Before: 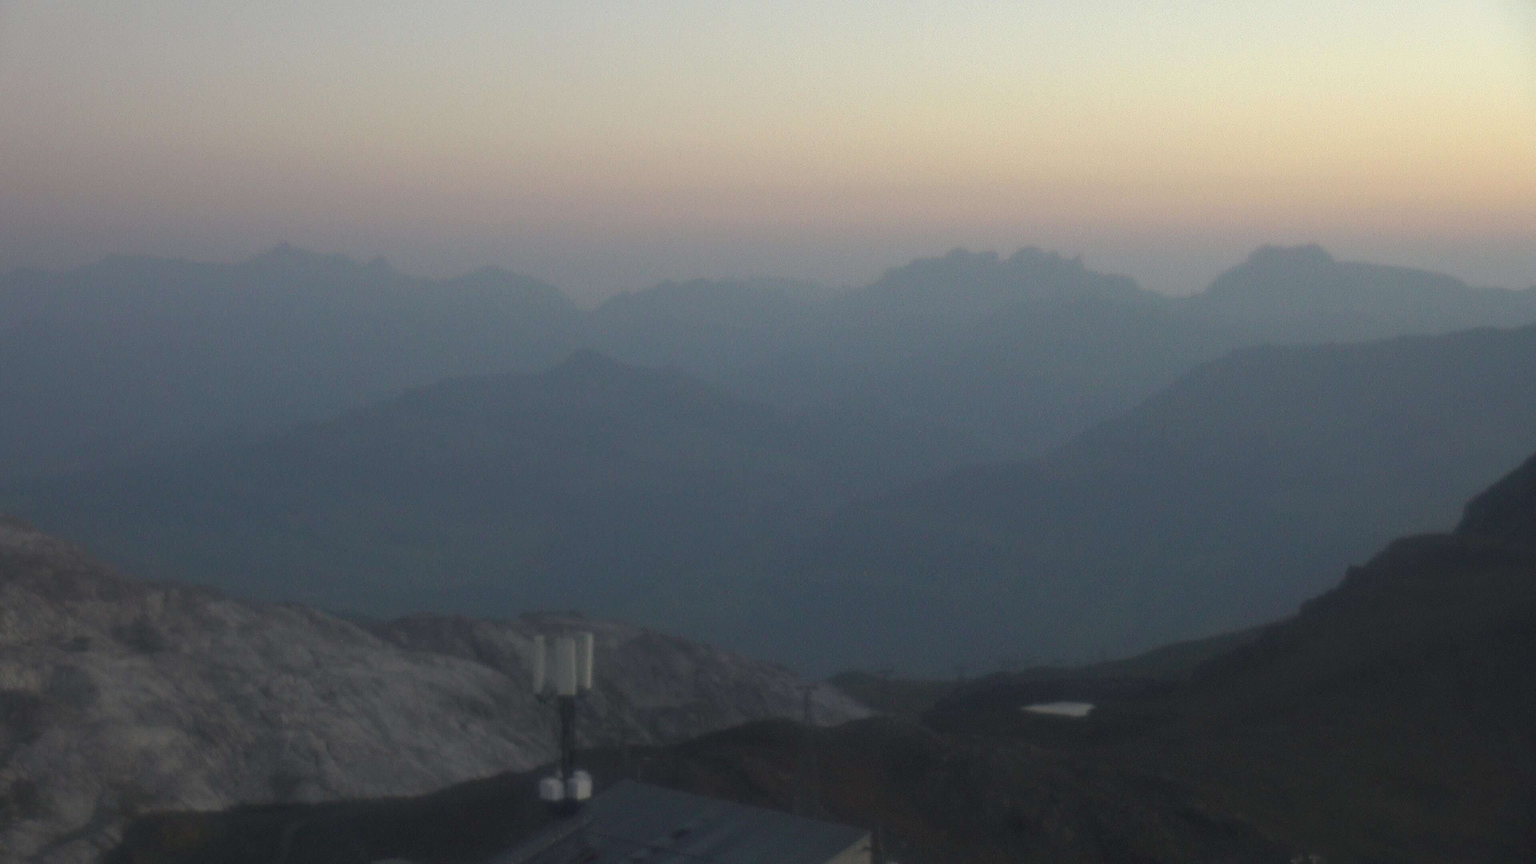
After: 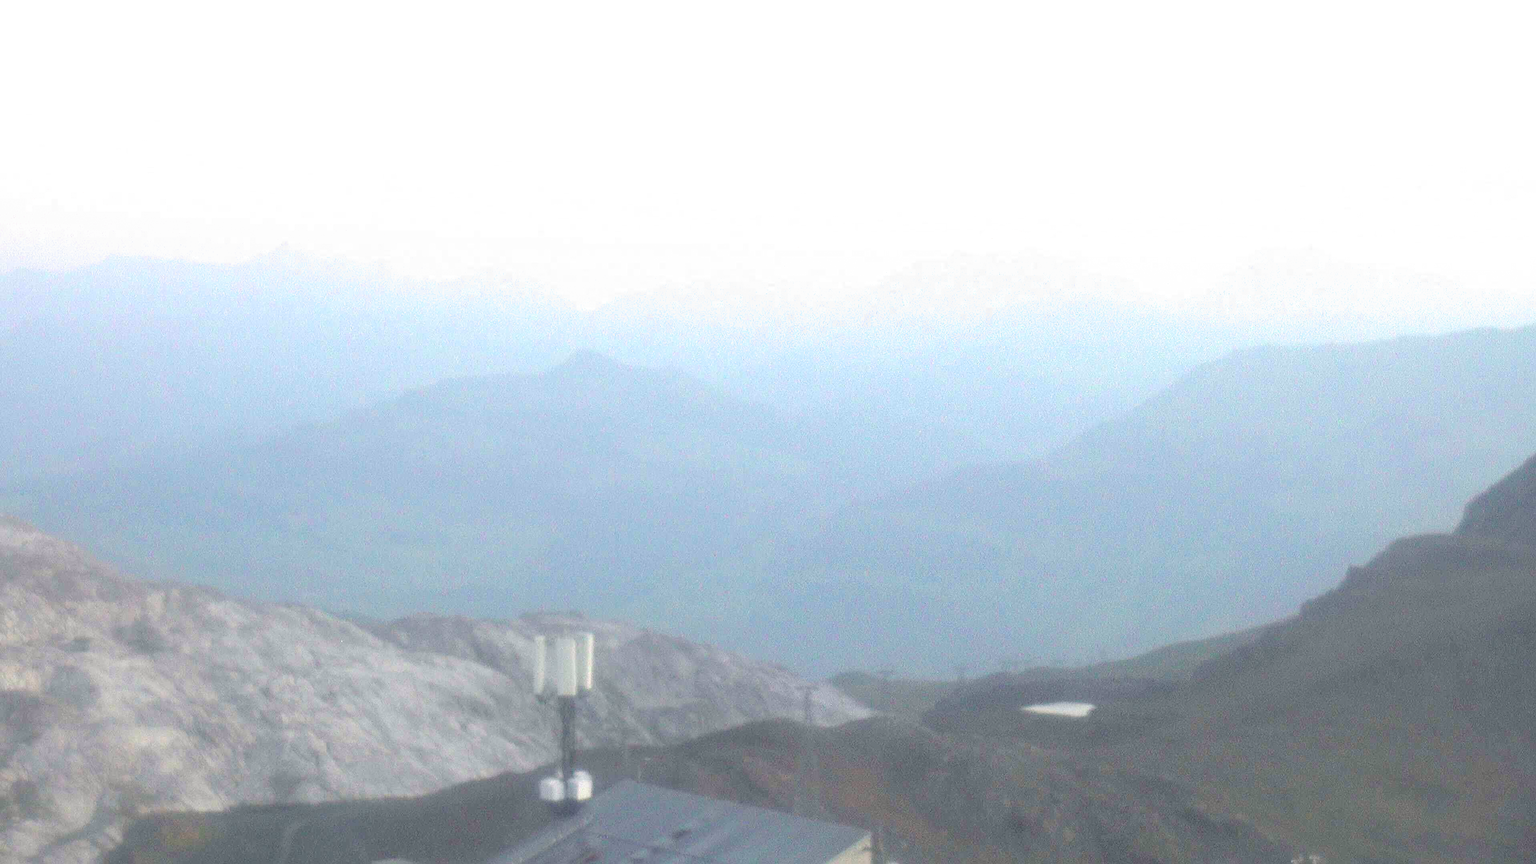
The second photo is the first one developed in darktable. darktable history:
white balance: red 1.009, blue 0.985
sharpen: amount 0.478
filmic rgb: black relative exposure -15 EV, white relative exposure 3 EV, threshold 6 EV, target black luminance 0%, hardness 9.27, latitude 99%, contrast 0.912, shadows ↔ highlights balance 0.505%, add noise in highlights 0, color science v3 (2019), use custom middle-gray values true, iterations of high-quality reconstruction 0, contrast in highlights soft, enable highlight reconstruction true
exposure: exposure 3 EV, compensate highlight preservation false
